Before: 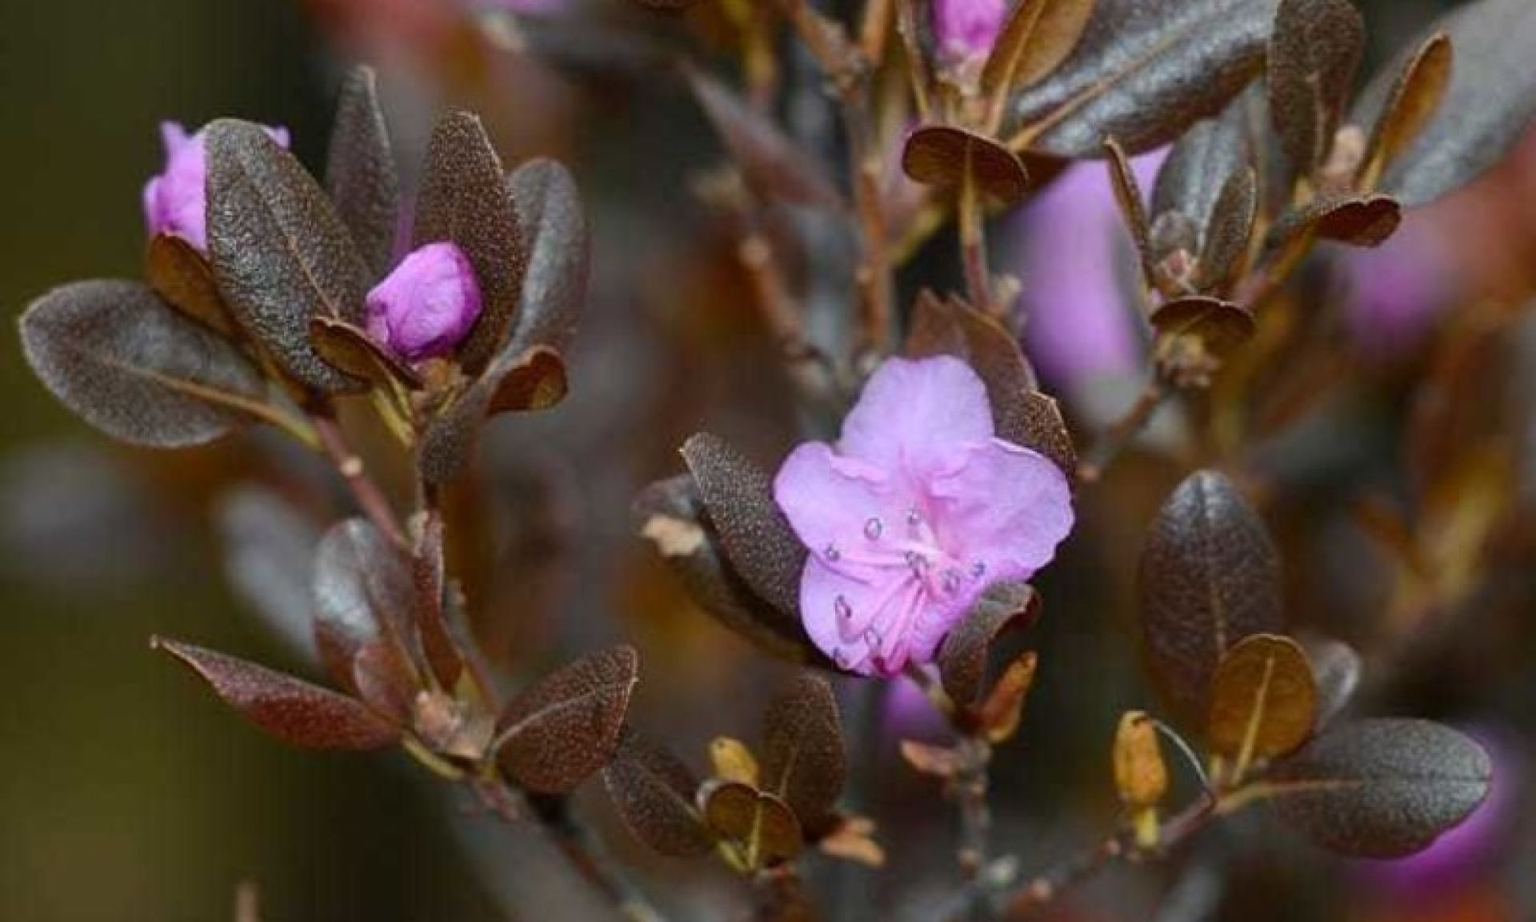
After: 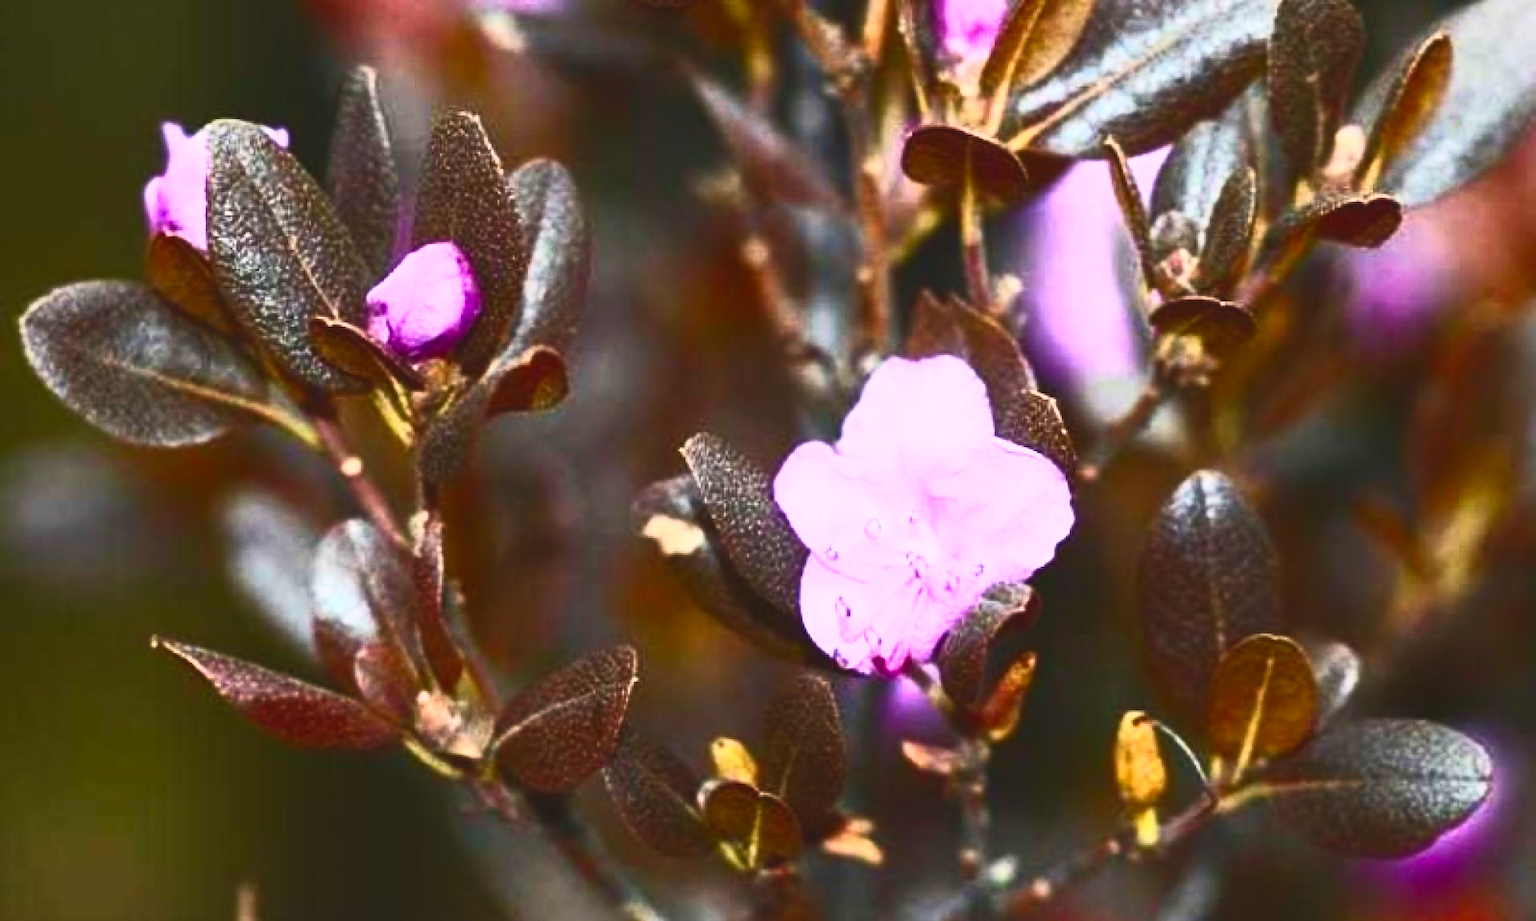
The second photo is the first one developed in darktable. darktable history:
velvia: strength 9.25%
exposure: black level correction -0.008, exposure 0.067 EV, compensate highlight preservation false
contrast brightness saturation: contrast 0.83, brightness 0.59, saturation 0.59
